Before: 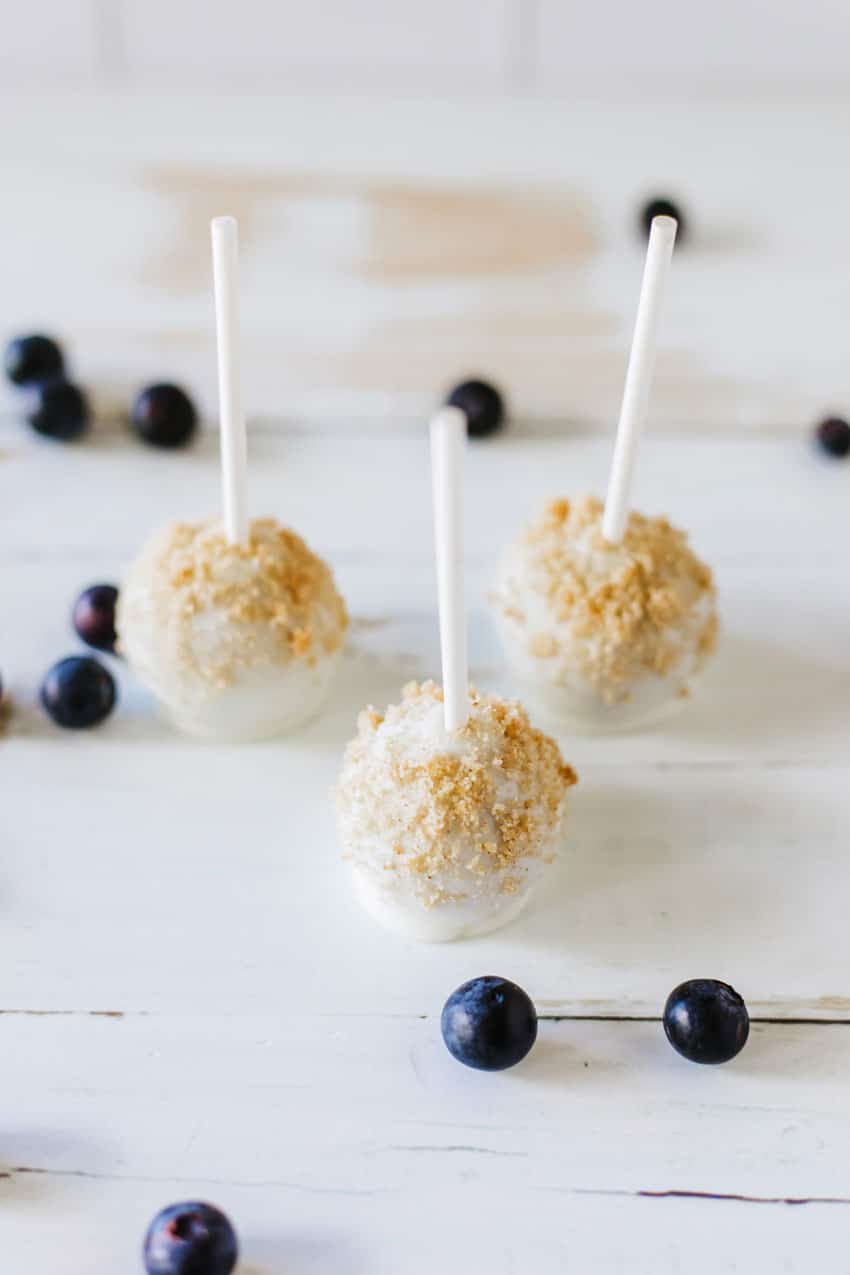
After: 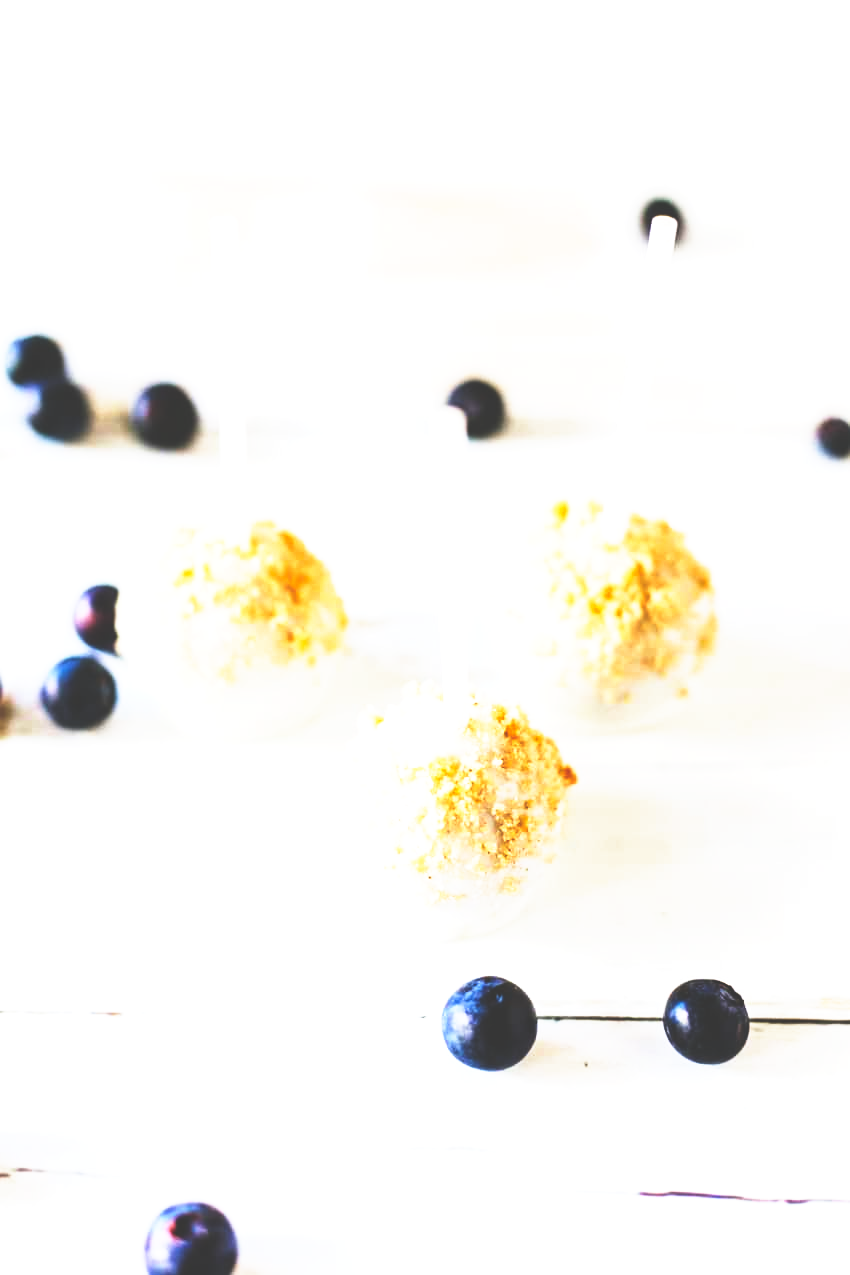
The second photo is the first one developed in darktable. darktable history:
exposure: exposure 0.747 EV, compensate highlight preservation false
color correction: highlights b* -0.016, saturation 1.09
base curve: curves: ch0 [(0, 0.036) (0.007, 0.037) (0.604, 0.887) (1, 1)], preserve colors none
